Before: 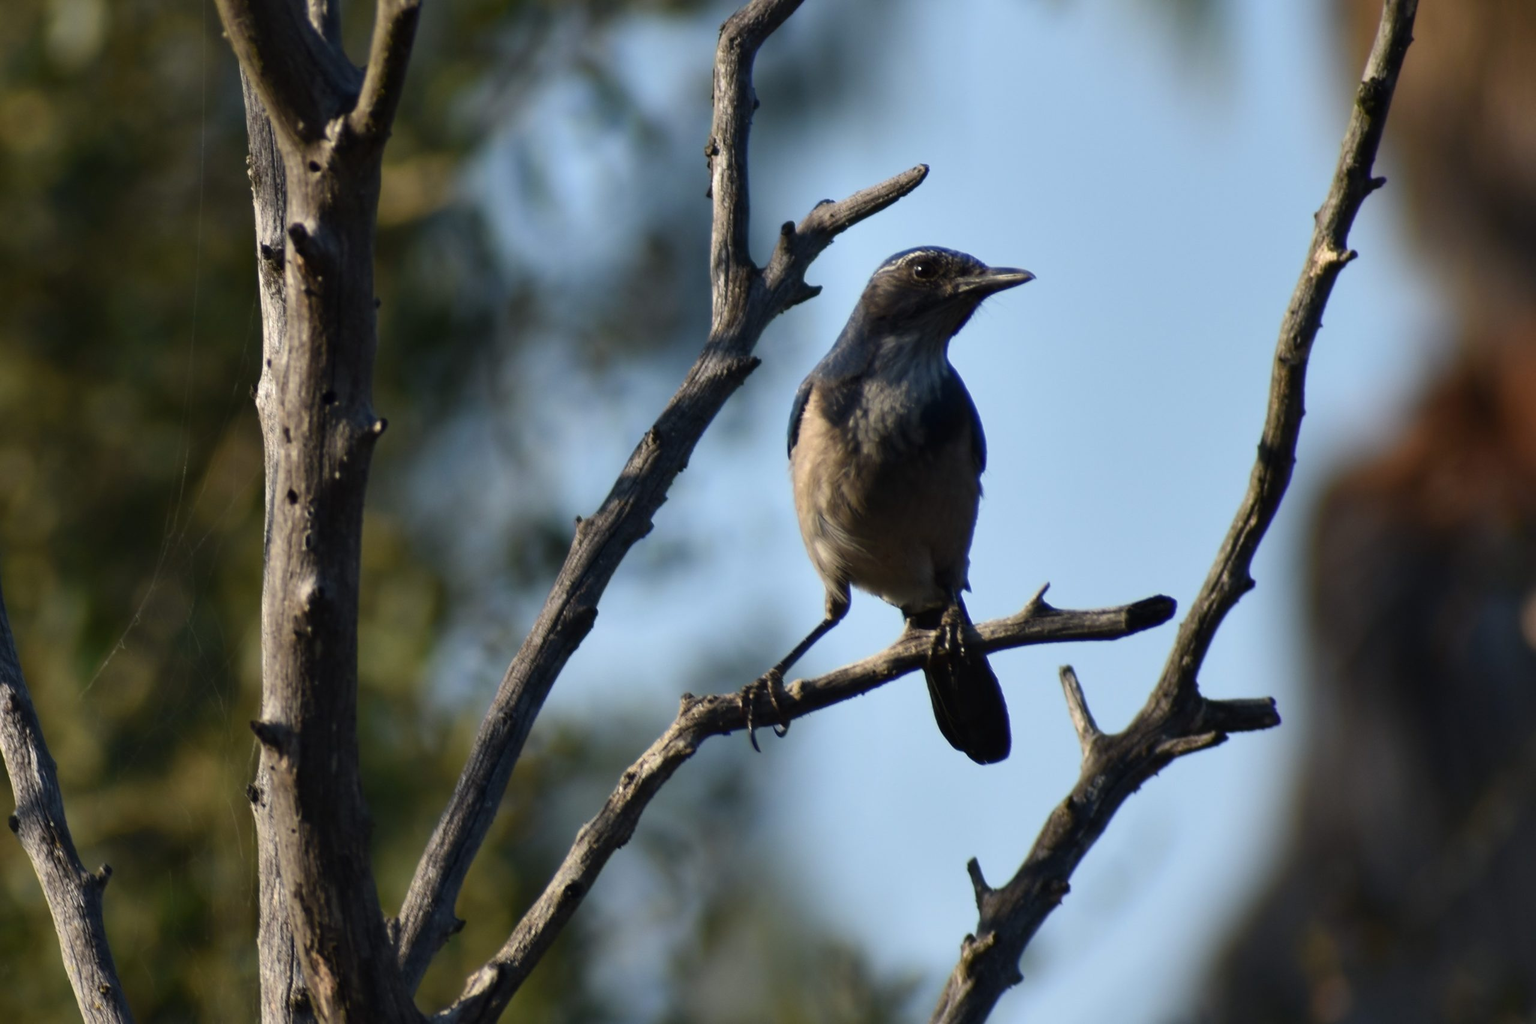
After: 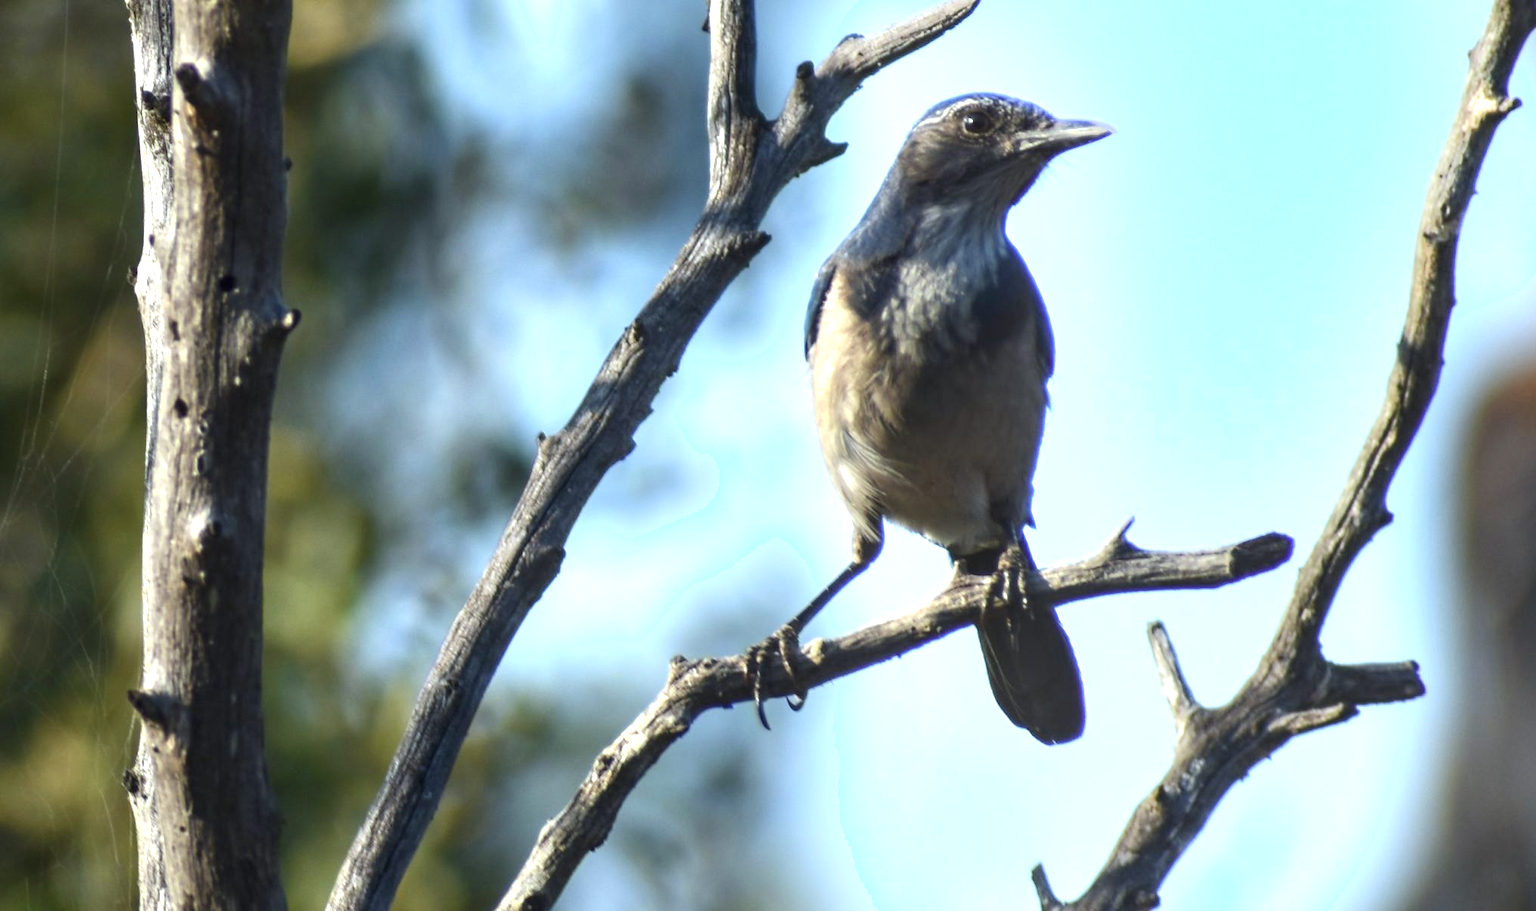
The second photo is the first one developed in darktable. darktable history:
crop: left 9.712%, top 16.928%, right 10.845%, bottom 12.332%
exposure: black level correction 0, exposure 1.2 EV, compensate highlight preservation false
white balance: red 0.925, blue 1.046
local contrast: on, module defaults
tone equalizer: on, module defaults
shadows and highlights: shadows -24.28, highlights 49.77, soften with gaussian
